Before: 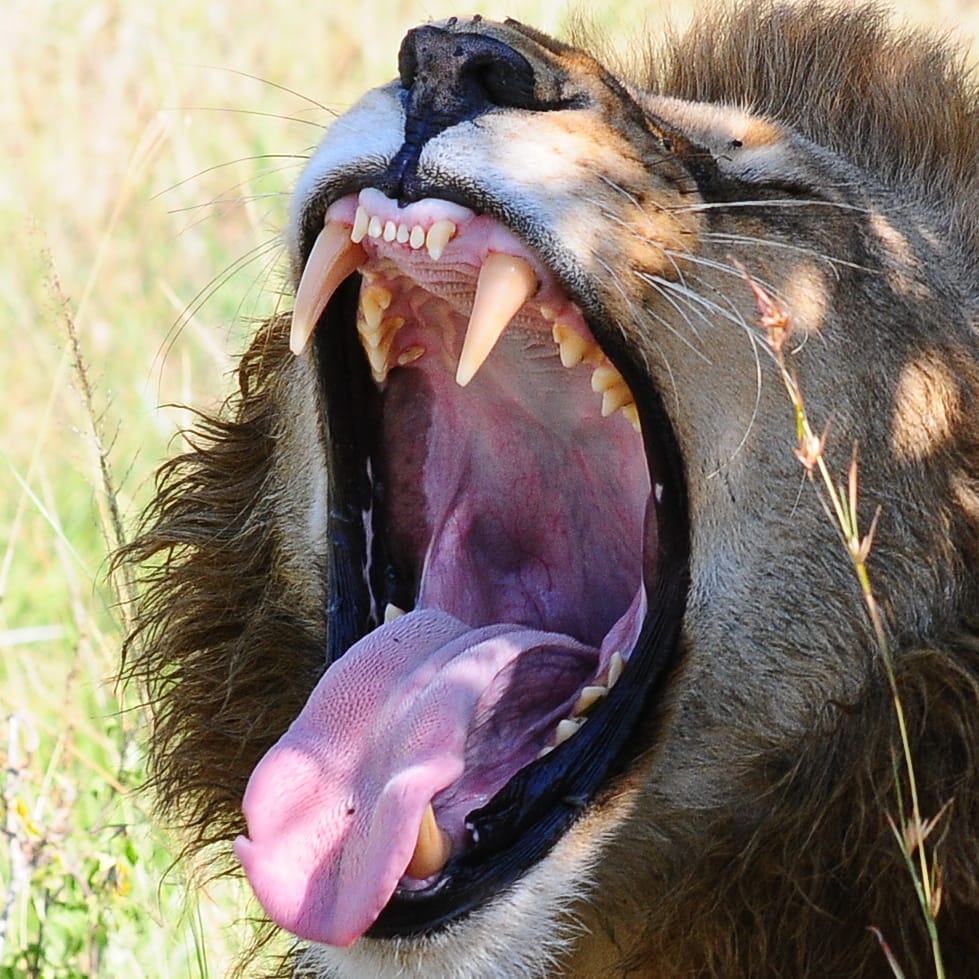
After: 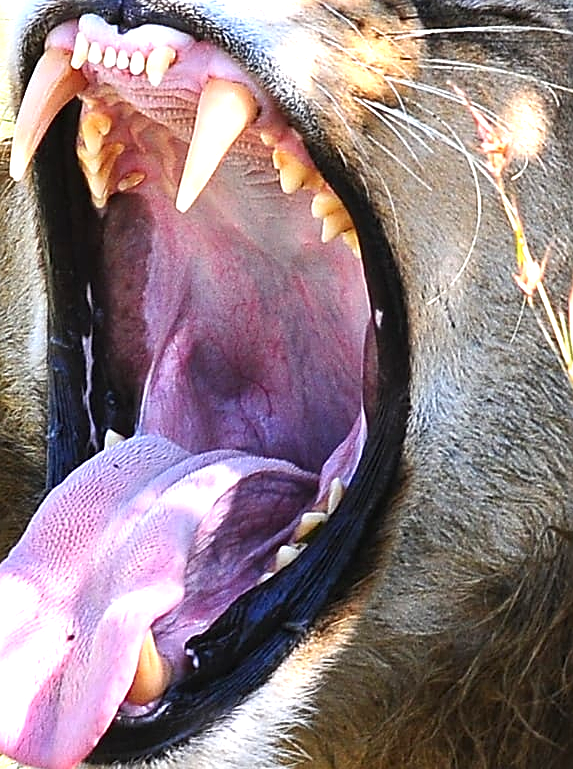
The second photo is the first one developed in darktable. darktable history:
crop and rotate: left 28.637%, top 17.853%, right 12.759%, bottom 3.554%
exposure: black level correction 0, exposure 1.011 EV, compensate exposure bias true, compensate highlight preservation false
sharpen: on, module defaults
